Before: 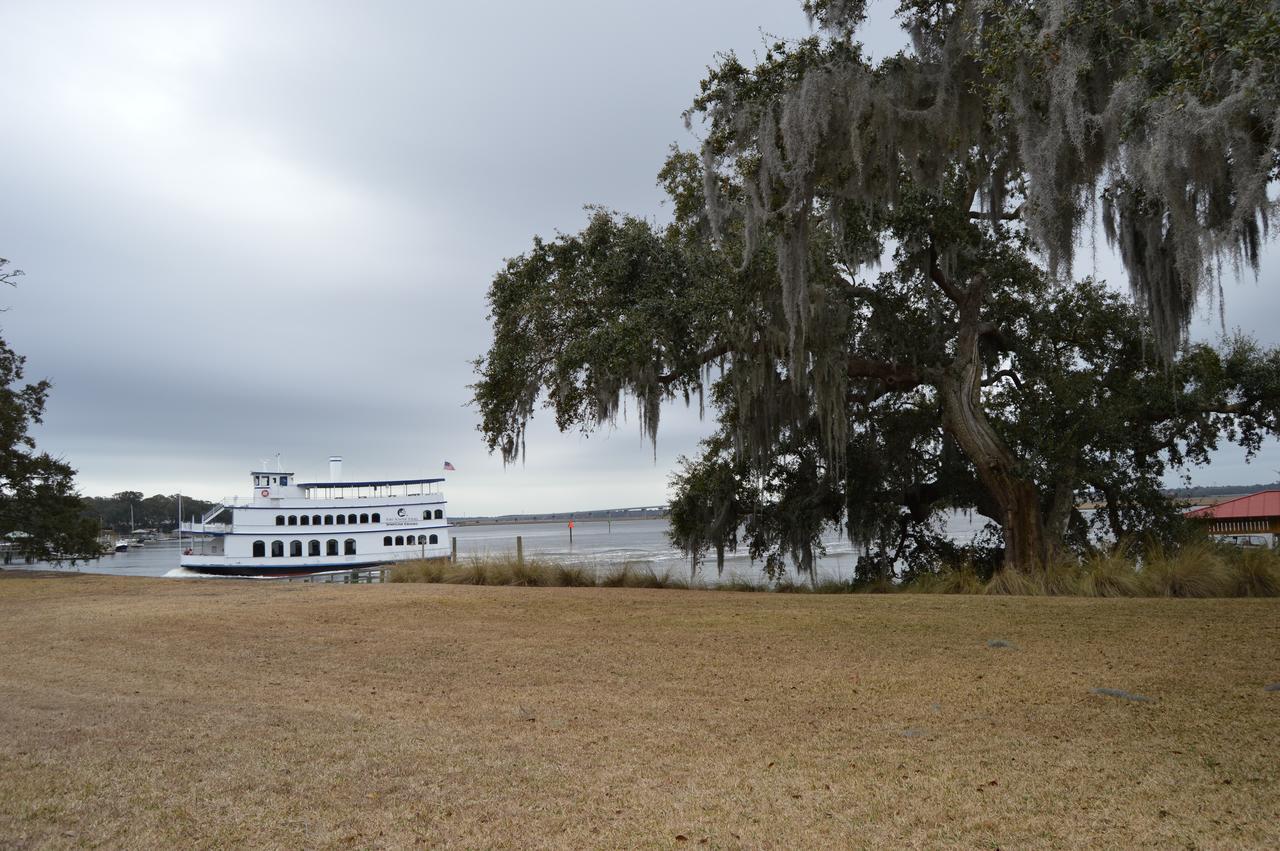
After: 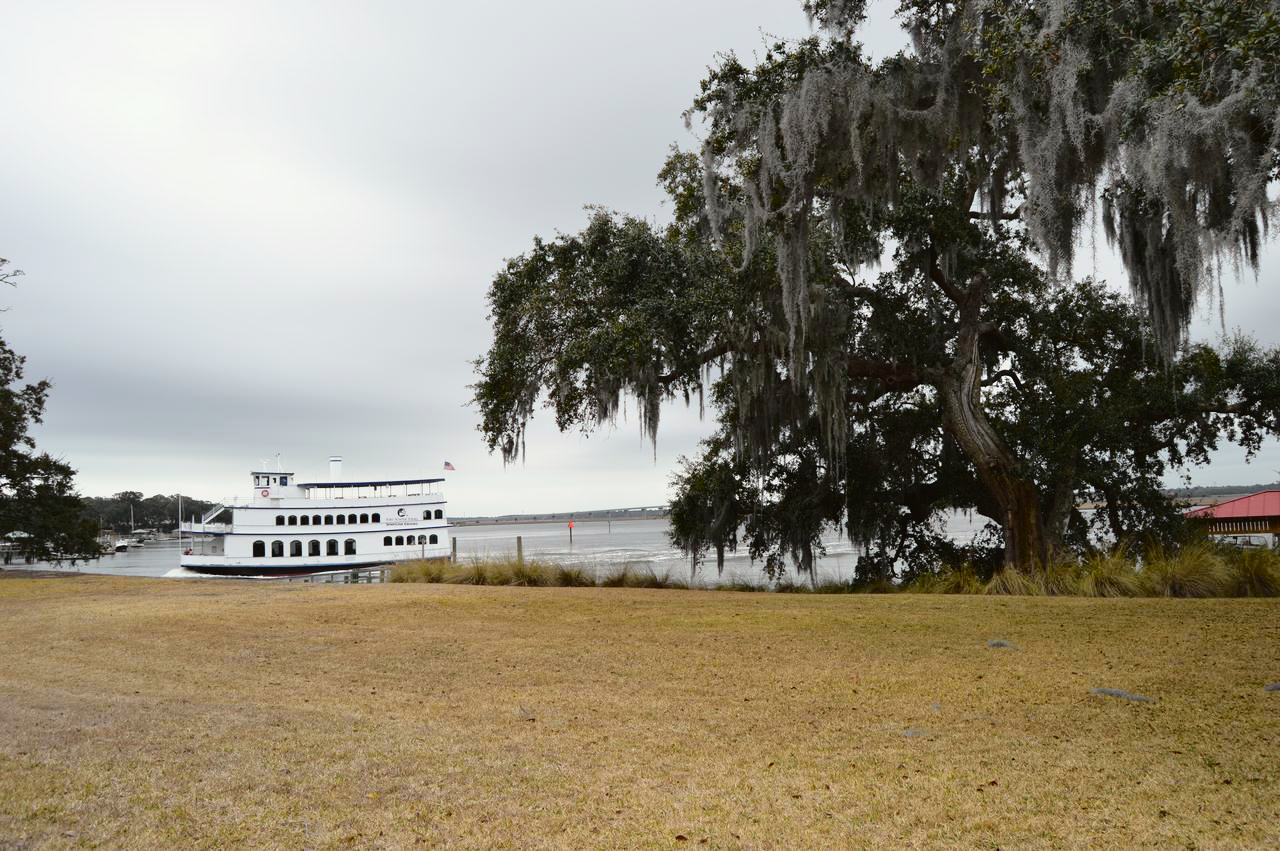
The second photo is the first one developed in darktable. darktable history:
tone curve: curves: ch0 [(0, 0.021) (0.049, 0.044) (0.157, 0.131) (0.359, 0.419) (0.469, 0.544) (0.634, 0.722) (0.839, 0.909) (0.998, 0.978)]; ch1 [(0, 0) (0.437, 0.408) (0.472, 0.47) (0.502, 0.503) (0.527, 0.53) (0.564, 0.573) (0.614, 0.654) (0.669, 0.748) (0.859, 0.899) (1, 1)]; ch2 [(0, 0) (0.33, 0.301) (0.421, 0.443) (0.487, 0.504) (0.502, 0.509) (0.535, 0.537) (0.565, 0.595) (0.608, 0.667) (1, 1)], color space Lab, independent channels, preserve colors none
